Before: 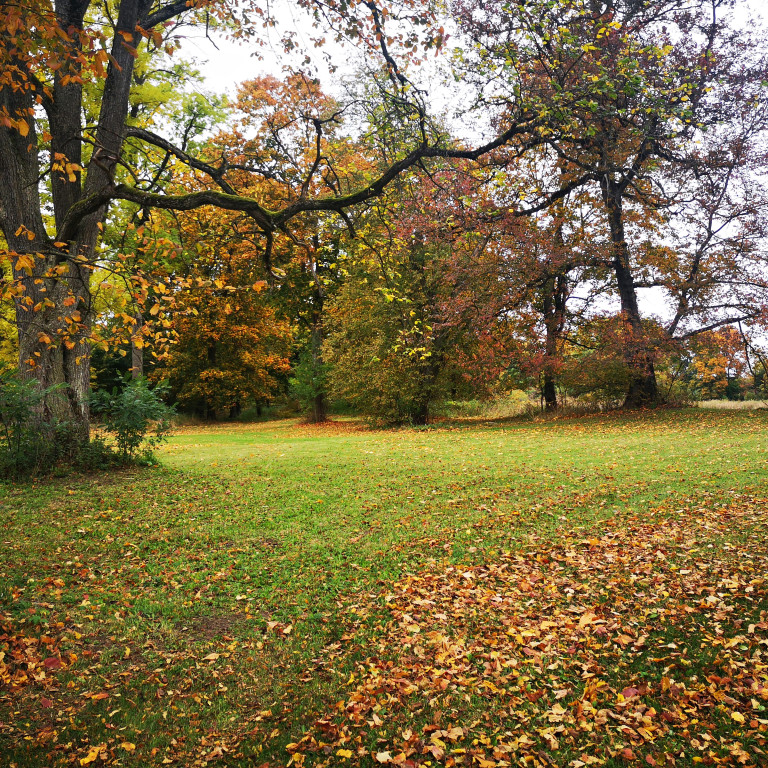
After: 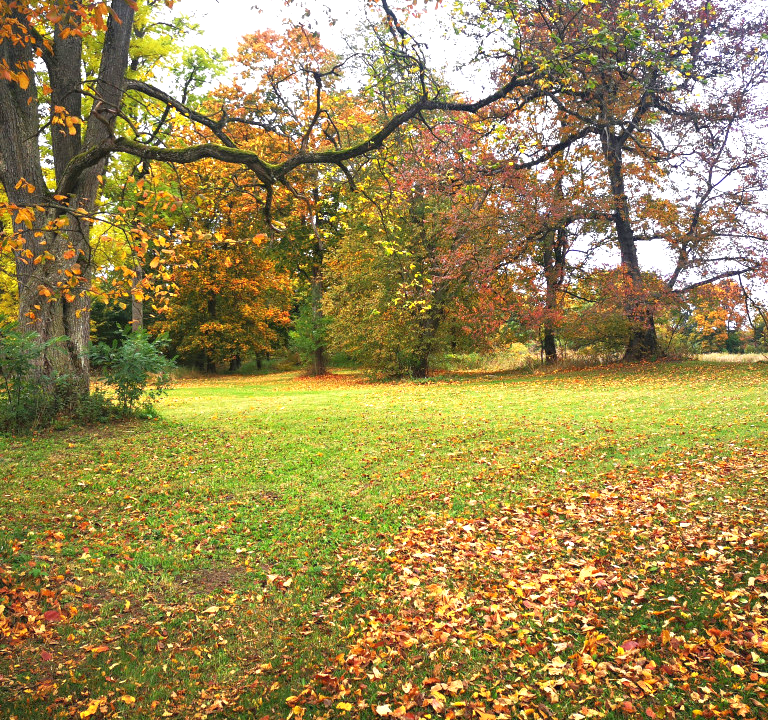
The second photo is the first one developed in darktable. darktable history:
tone equalizer: -8 EV 0.262 EV, -7 EV 0.426 EV, -6 EV 0.389 EV, -5 EV 0.249 EV, -3 EV -0.248 EV, -2 EV -0.408 EV, -1 EV -0.437 EV, +0 EV -0.23 EV, edges refinement/feathering 500, mask exposure compensation -1.57 EV, preserve details guided filter
crop and rotate: top 6.142%
exposure: black level correction 0, exposure 1.101 EV, compensate highlight preservation false
